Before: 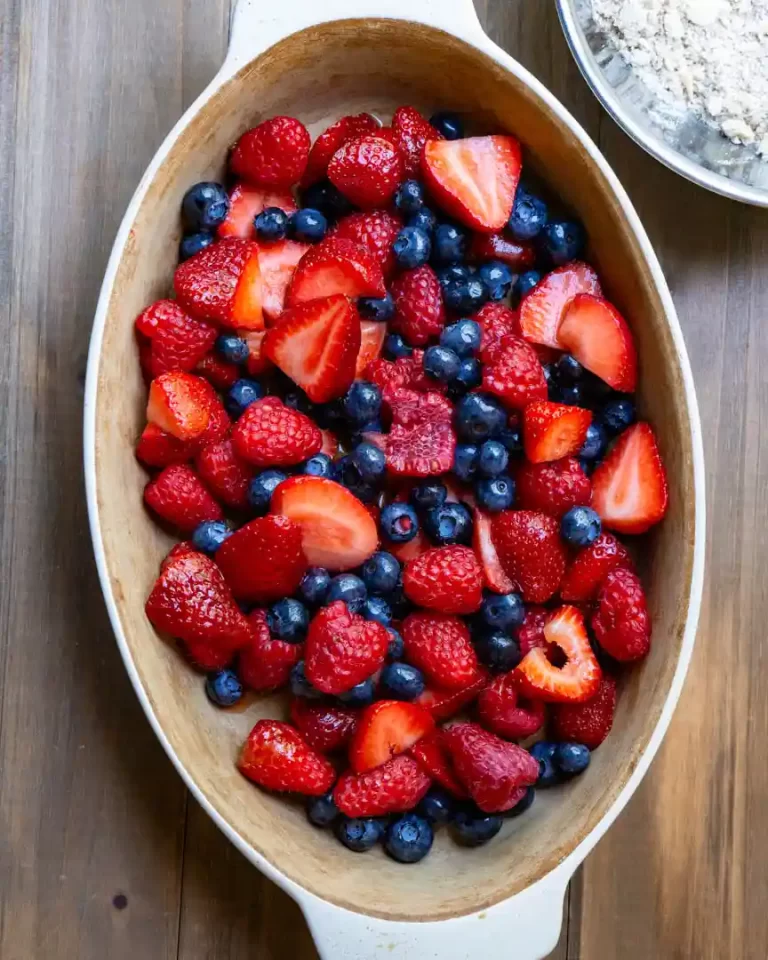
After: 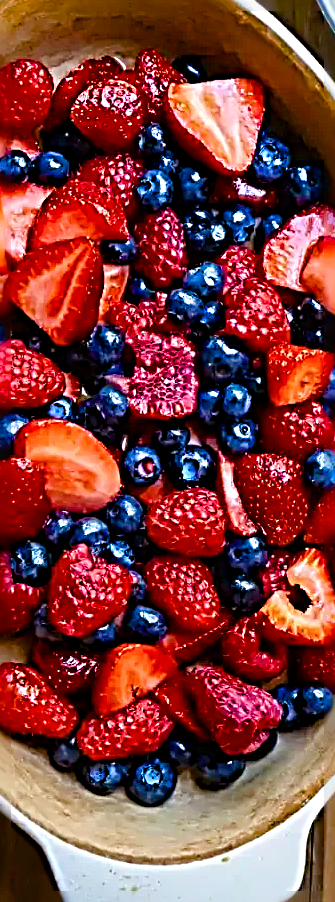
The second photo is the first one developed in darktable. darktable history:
crop: left 33.545%, top 5.978%, right 22.715%
sharpen: radius 4.03, amount 1.991
color balance rgb: linear chroma grading › global chroma 14.808%, perceptual saturation grading › global saturation 20%, perceptual saturation grading › highlights -50.019%, perceptual saturation grading › shadows 30.681%, global vibrance 50.412%
